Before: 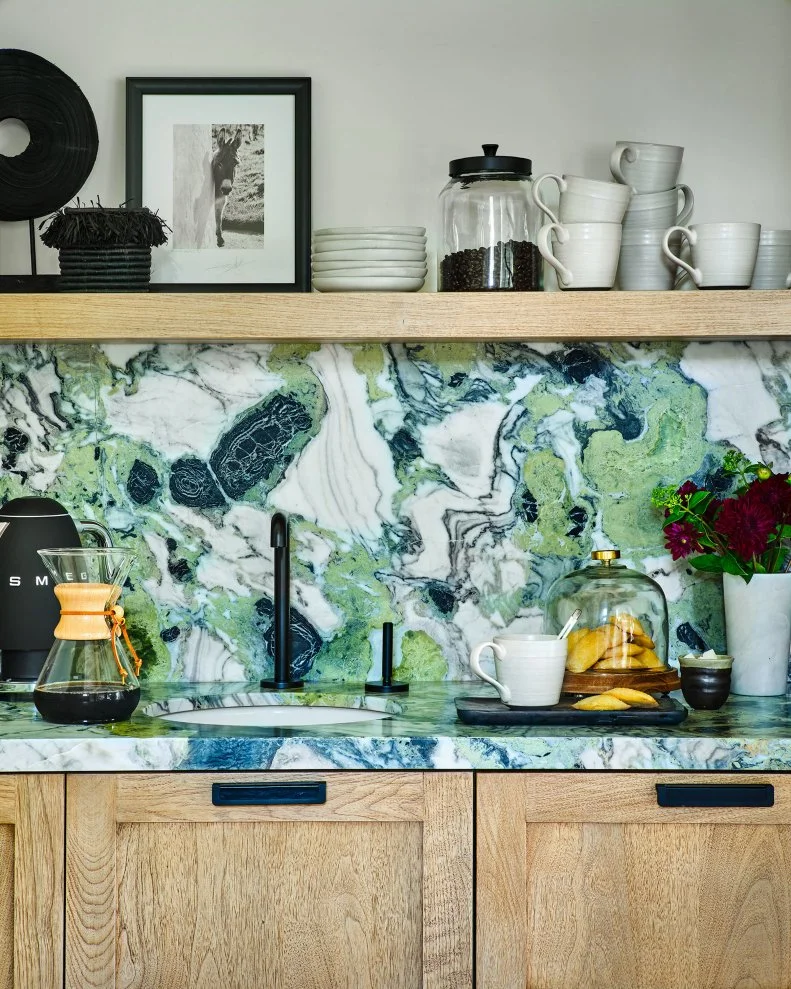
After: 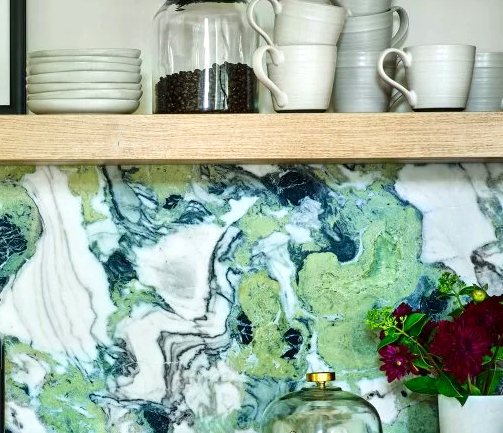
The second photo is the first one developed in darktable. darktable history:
exposure: black level correction 0.001, exposure 0.296 EV, compensate exposure bias true, compensate highlight preservation false
velvia: strength 14.41%
crop: left 36.059%, top 18.022%, right 0.345%, bottom 38.123%
